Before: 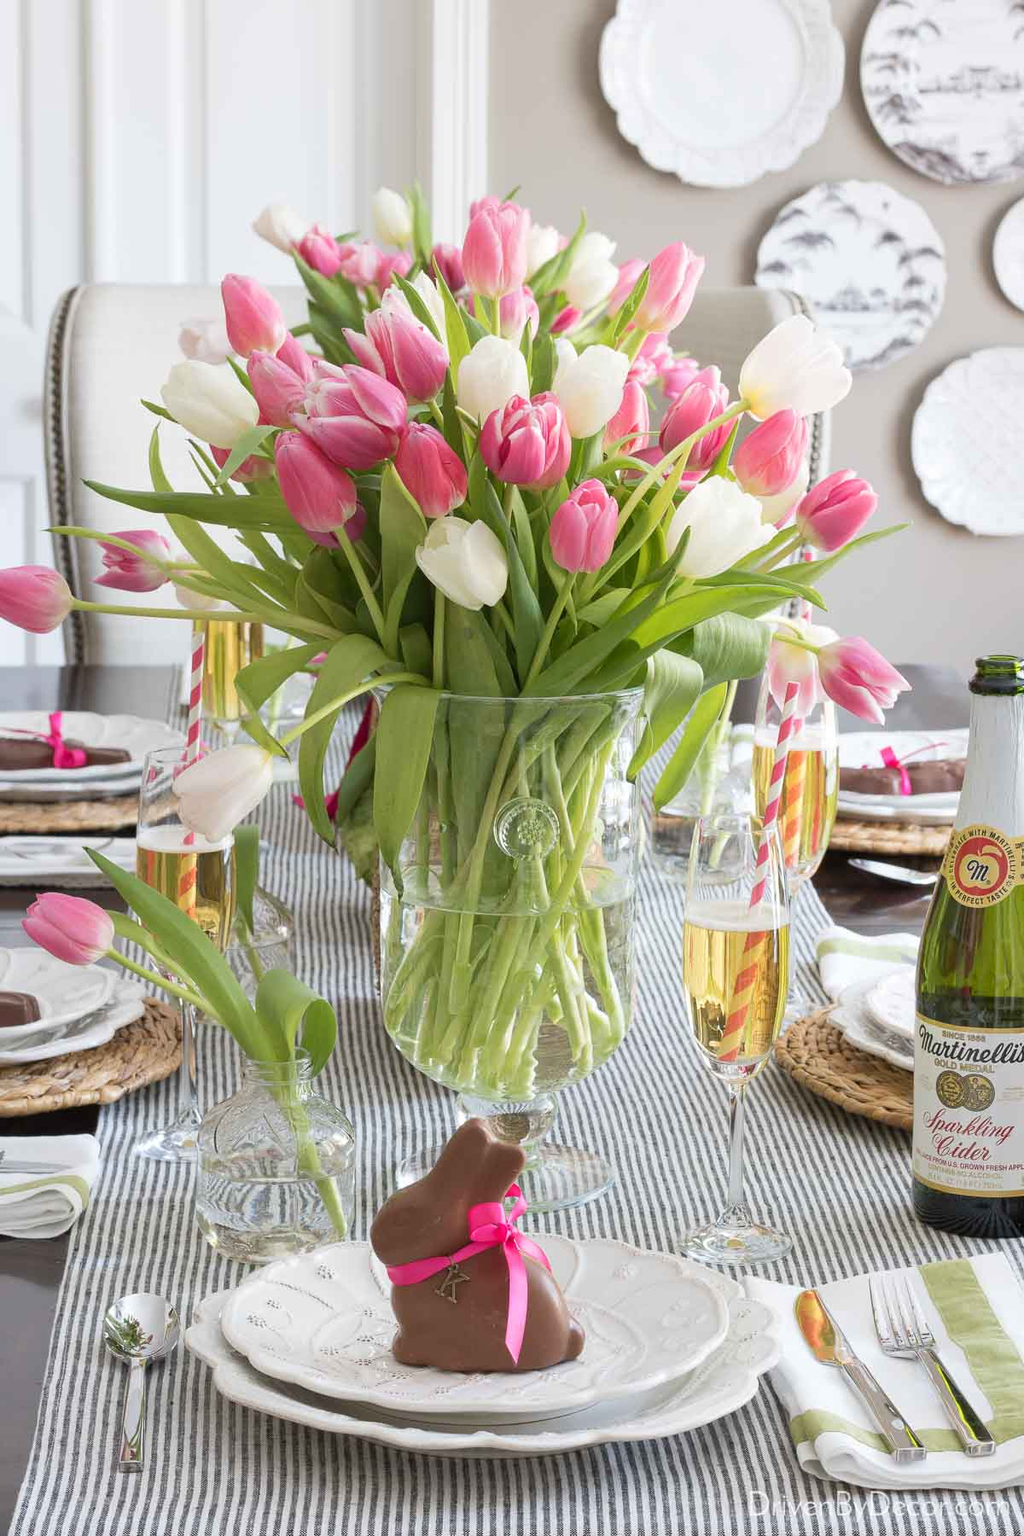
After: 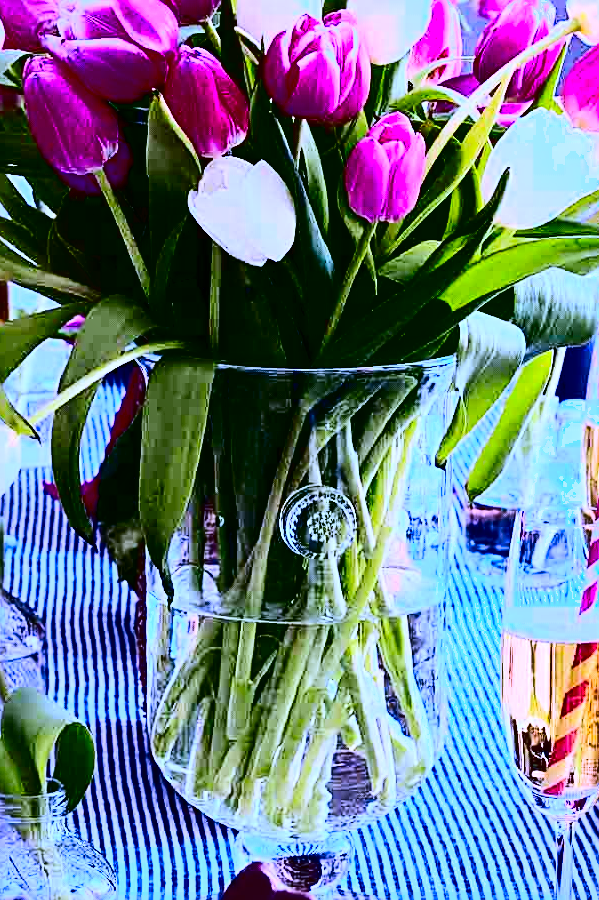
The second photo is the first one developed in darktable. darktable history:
white balance: red 0.98, blue 1.61
crop: left 25%, top 25%, right 25%, bottom 25%
contrast brightness saturation: contrast 0.77, brightness -1, saturation 1
shadows and highlights: soften with gaussian
tone equalizer: on, module defaults
sharpen: radius 3.119
